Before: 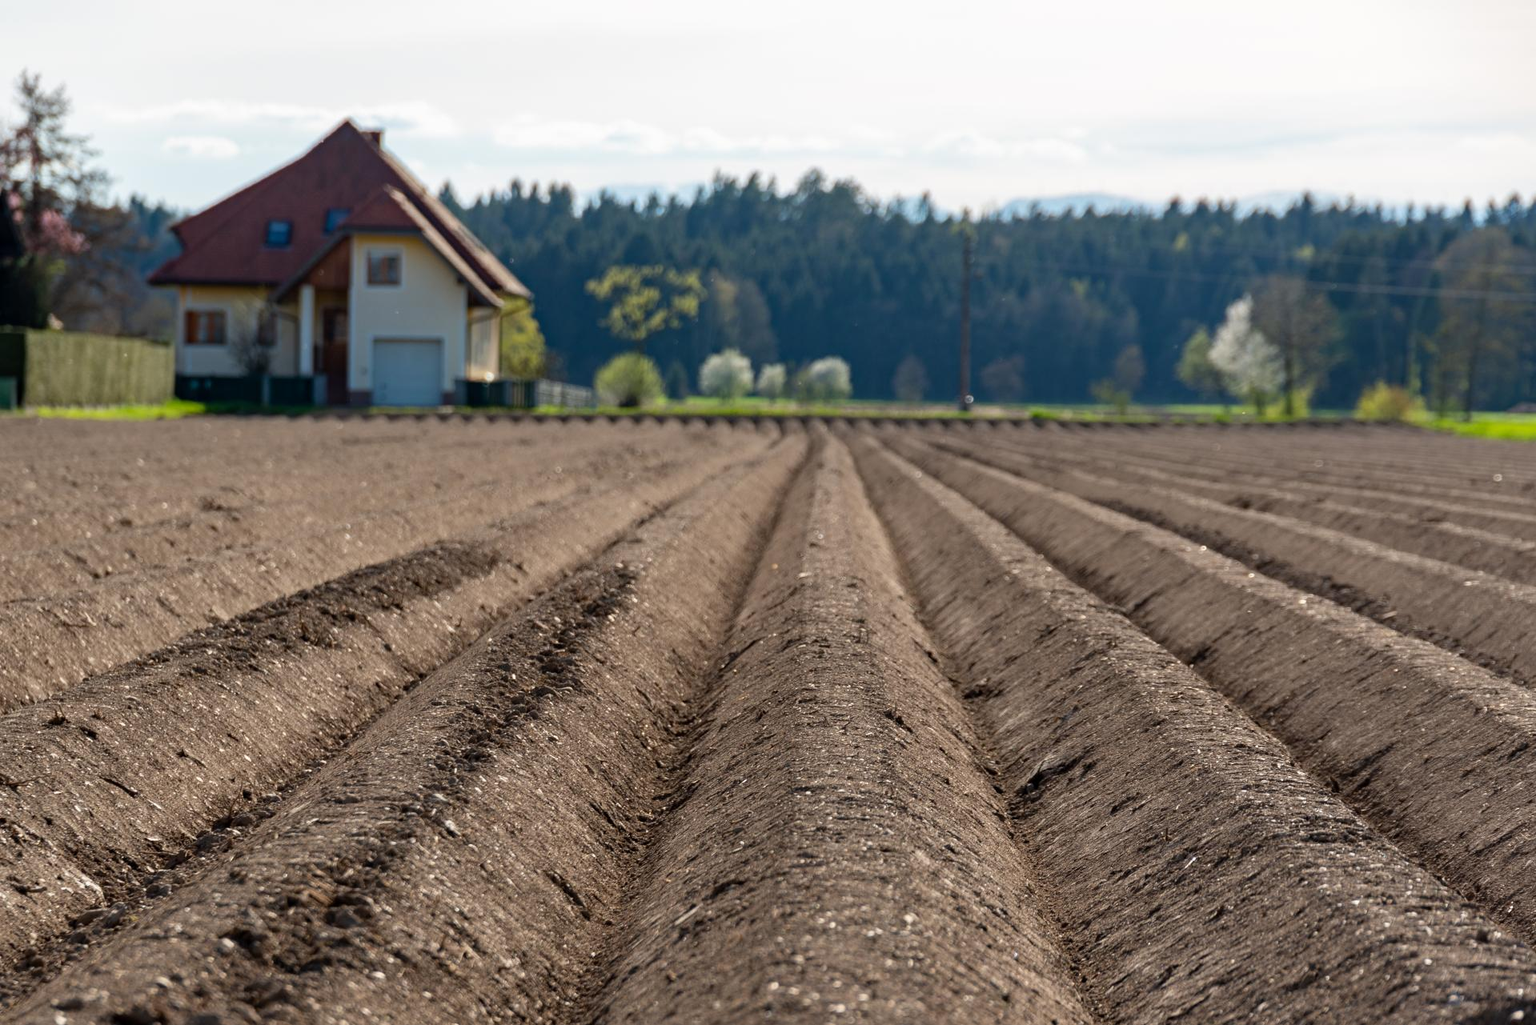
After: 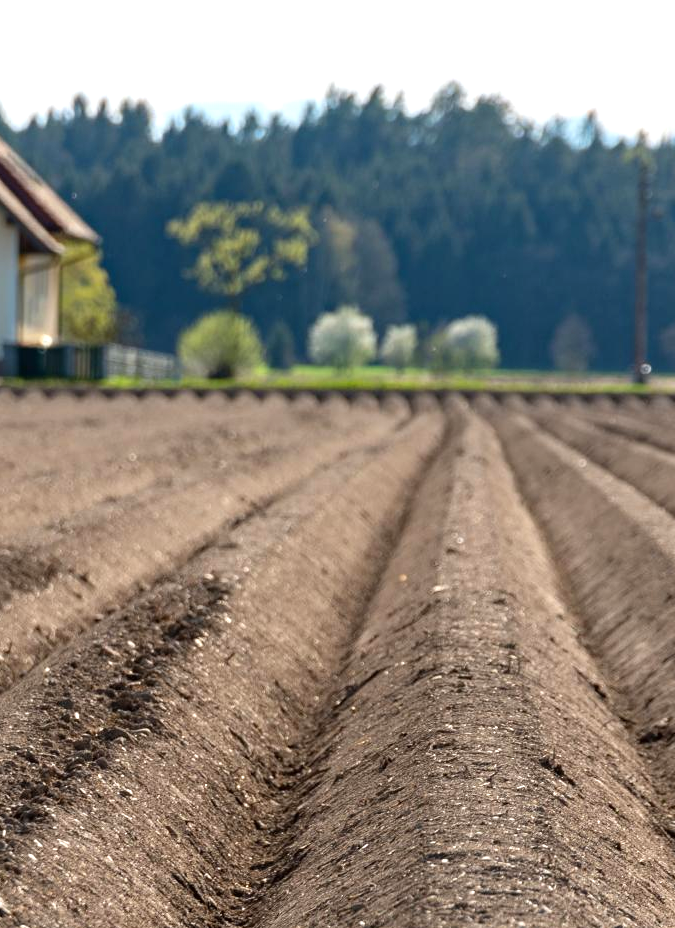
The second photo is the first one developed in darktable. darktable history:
exposure: black level correction 0, exposure 0.5 EV, compensate highlight preservation false
crop and rotate: left 29.476%, top 10.214%, right 35.32%, bottom 17.333%
